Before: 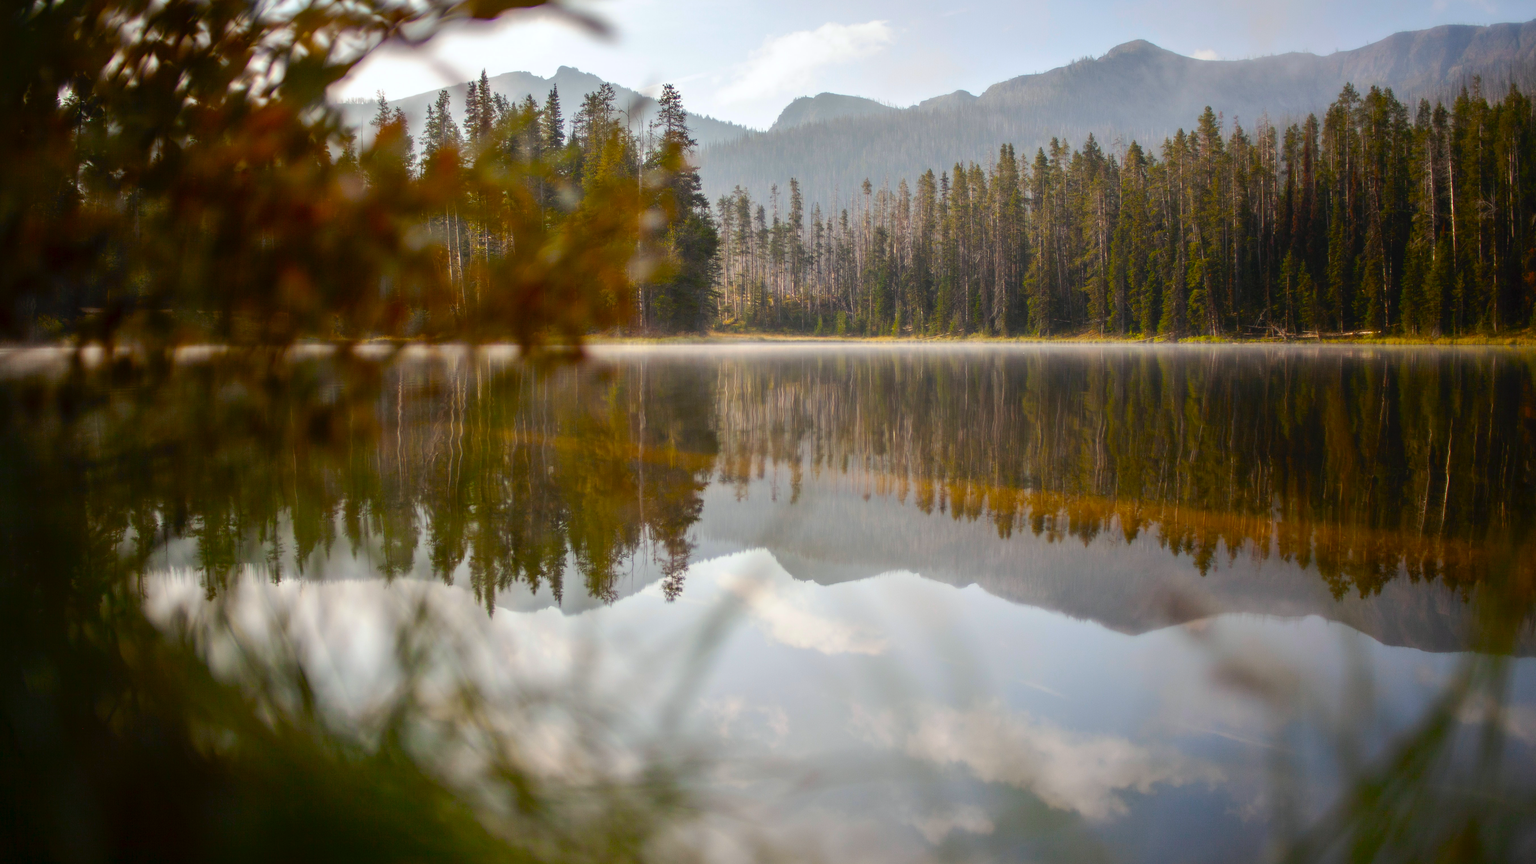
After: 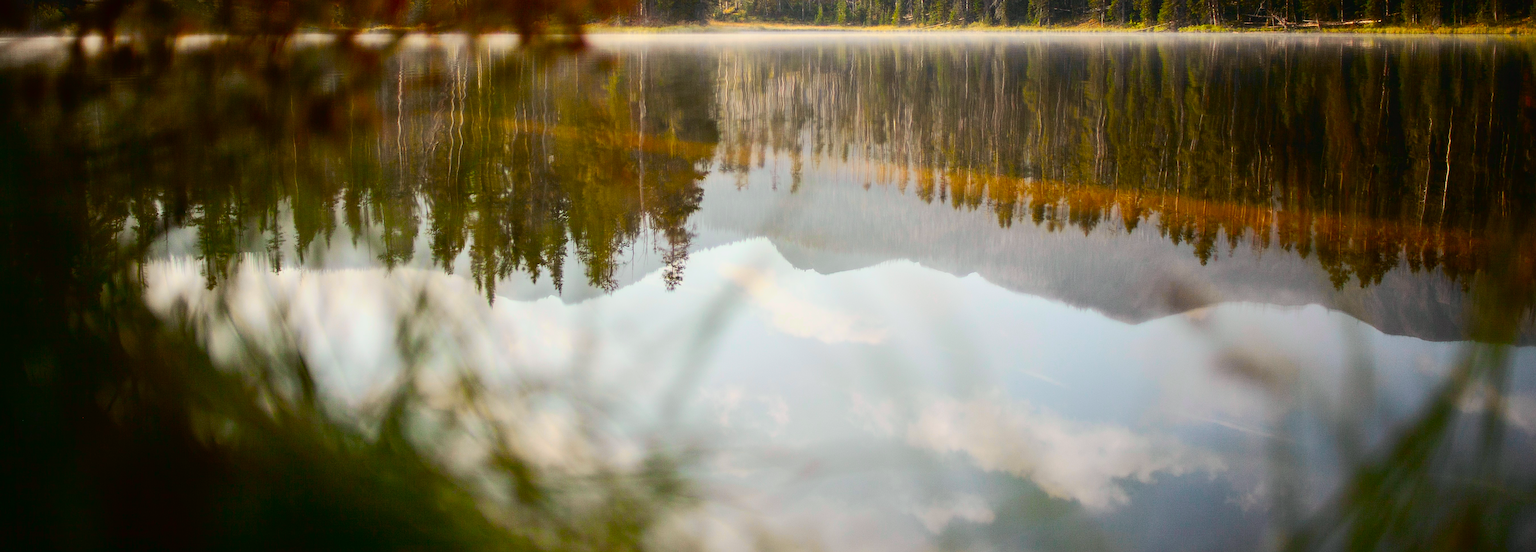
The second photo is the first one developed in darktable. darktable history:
tone curve: curves: ch0 [(0, 0.012) (0.031, 0.02) (0.12, 0.083) (0.193, 0.171) (0.277, 0.279) (0.45, 0.52) (0.568, 0.676) (0.678, 0.777) (0.875, 0.92) (1, 0.965)]; ch1 [(0, 0) (0.243, 0.245) (0.402, 0.41) (0.493, 0.486) (0.508, 0.507) (0.531, 0.53) (0.551, 0.564) (0.646, 0.672) (0.694, 0.732) (1, 1)]; ch2 [(0, 0) (0.249, 0.216) (0.356, 0.343) (0.424, 0.442) (0.476, 0.482) (0.498, 0.502) (0.517, 0.517) (0.532, 0.545) (0.562, 0.575) (0.614, 0.644) (0.706, 0.748) (0.808, 0.809) (0.991, 0.968)], color space Lab, independent channels, preserve colors none
crop and rotate: top 36.019%
sharpen: on, module defaults
